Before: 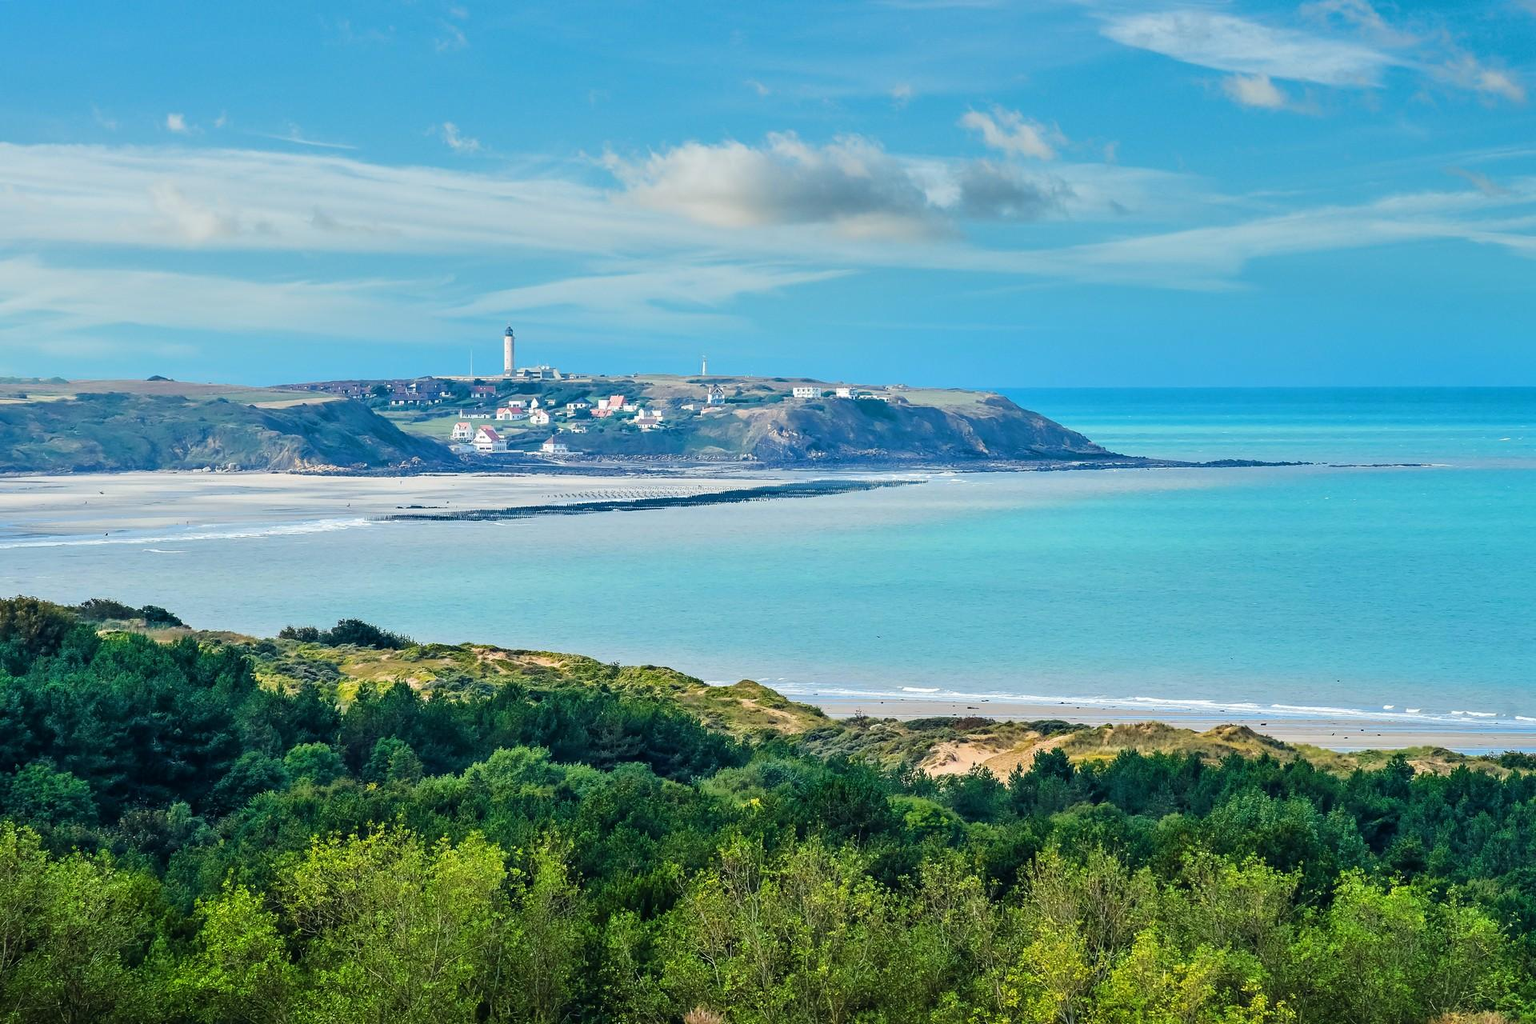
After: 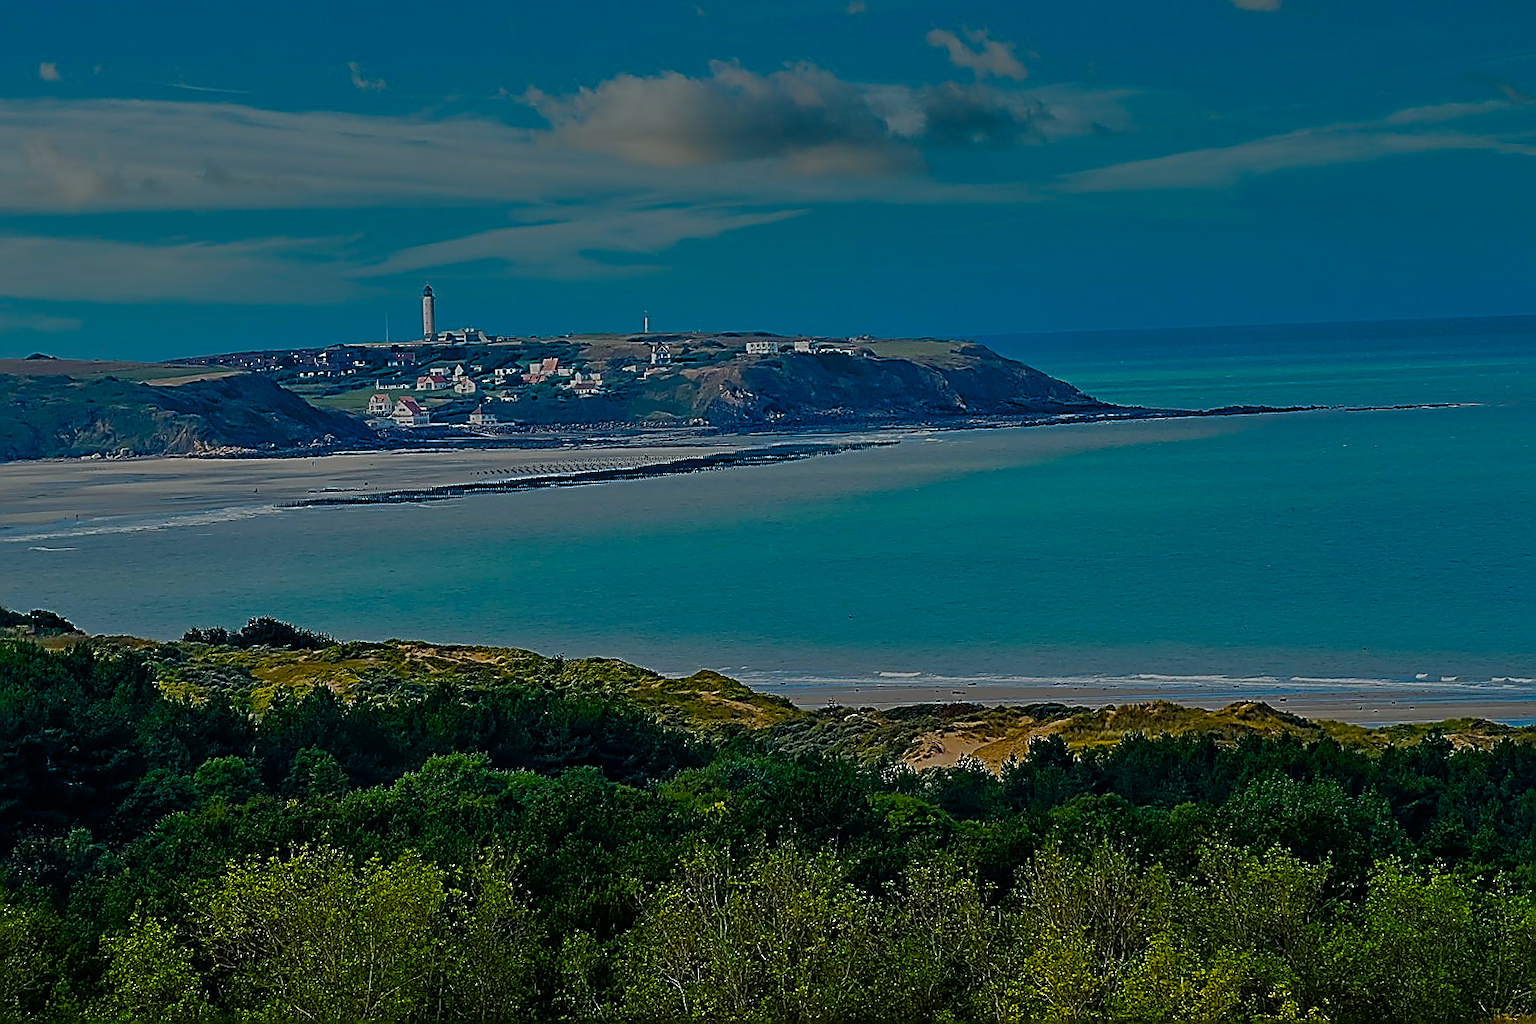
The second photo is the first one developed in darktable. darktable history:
levels: mode automatic, black 0.023%, white 99.97%, levels [0.062, 0.494, 0.925]
color balance rgb: linear chroma grading › global chroma 9%, perceptual saturation grading › global saturation 36%, perceptual saturation grading › shadows 35%, perceptual brilliance grading › global brilliance 15%, perceptual brilliance grading › shadows -35%, global vibrance 15%
exposure: exposure -2.002 EV, compensate highlight preservation false
tone equalizer: on, module defaults
sharpen: amount 2
crop and rotate: angle 1.96°, left 5.673%, top 5.673%
